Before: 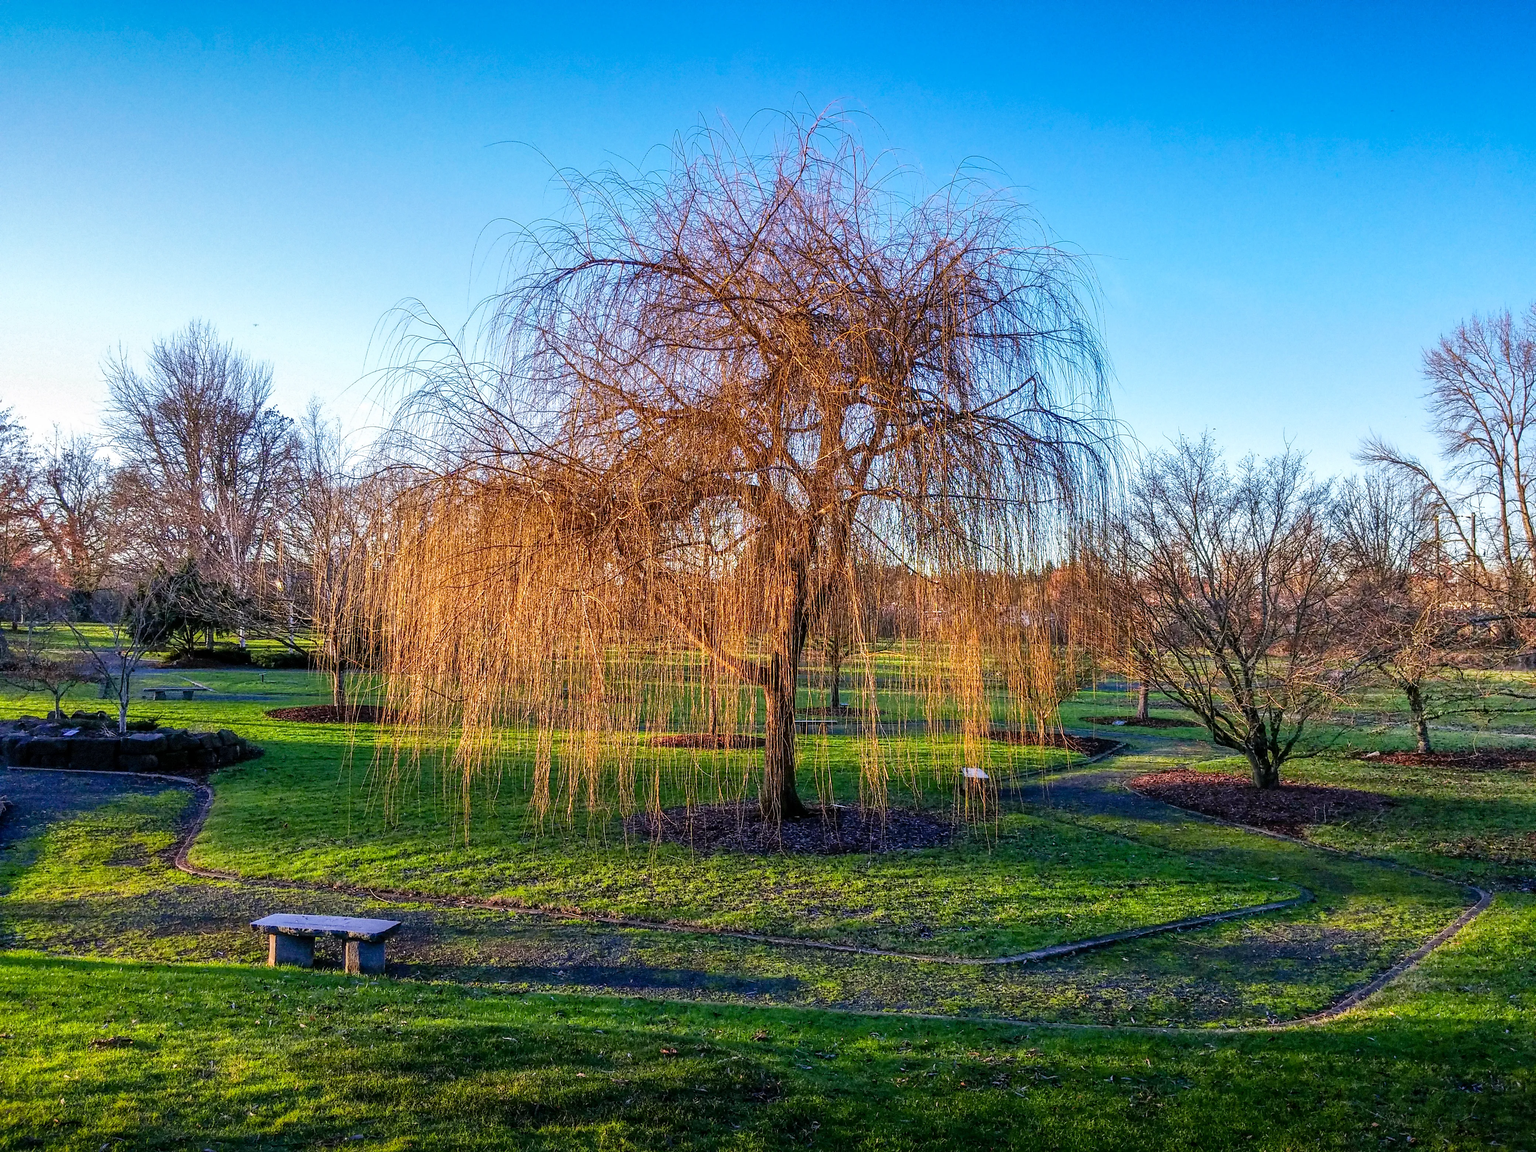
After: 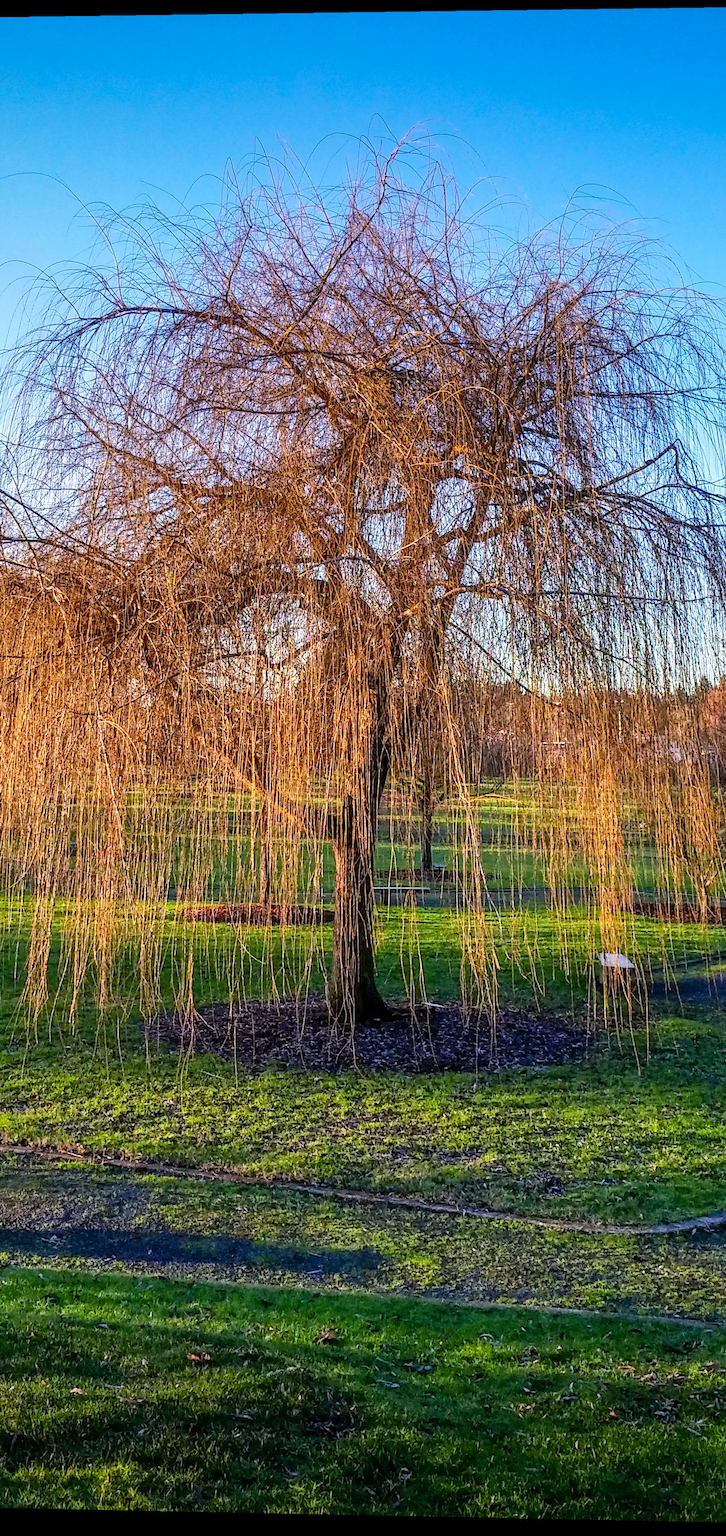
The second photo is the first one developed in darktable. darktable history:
rotate and perspective: rotation 0.128°, lens shift (vertical) -0.181, lens shift (horizontal) -0.044, shear 0.001, automatic cropping off
crop: left 33.36%, right 33.36%
